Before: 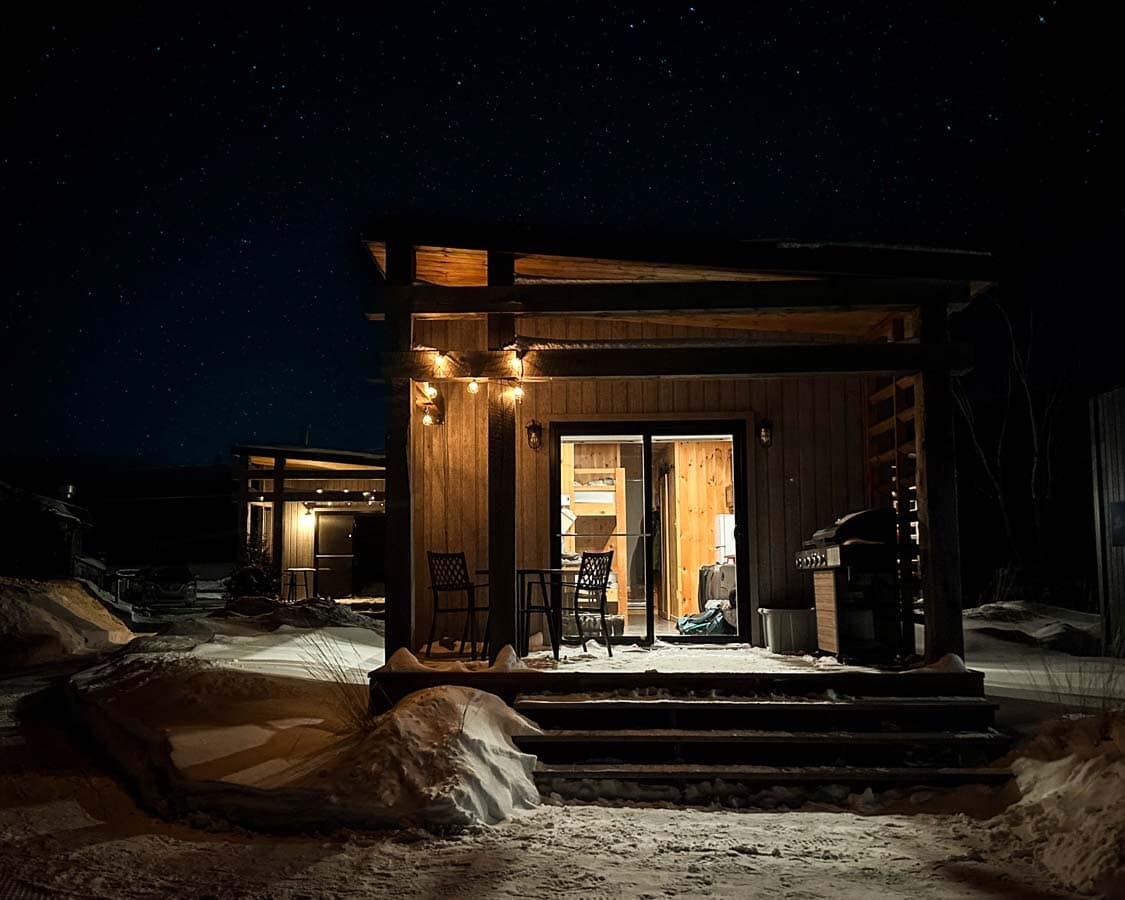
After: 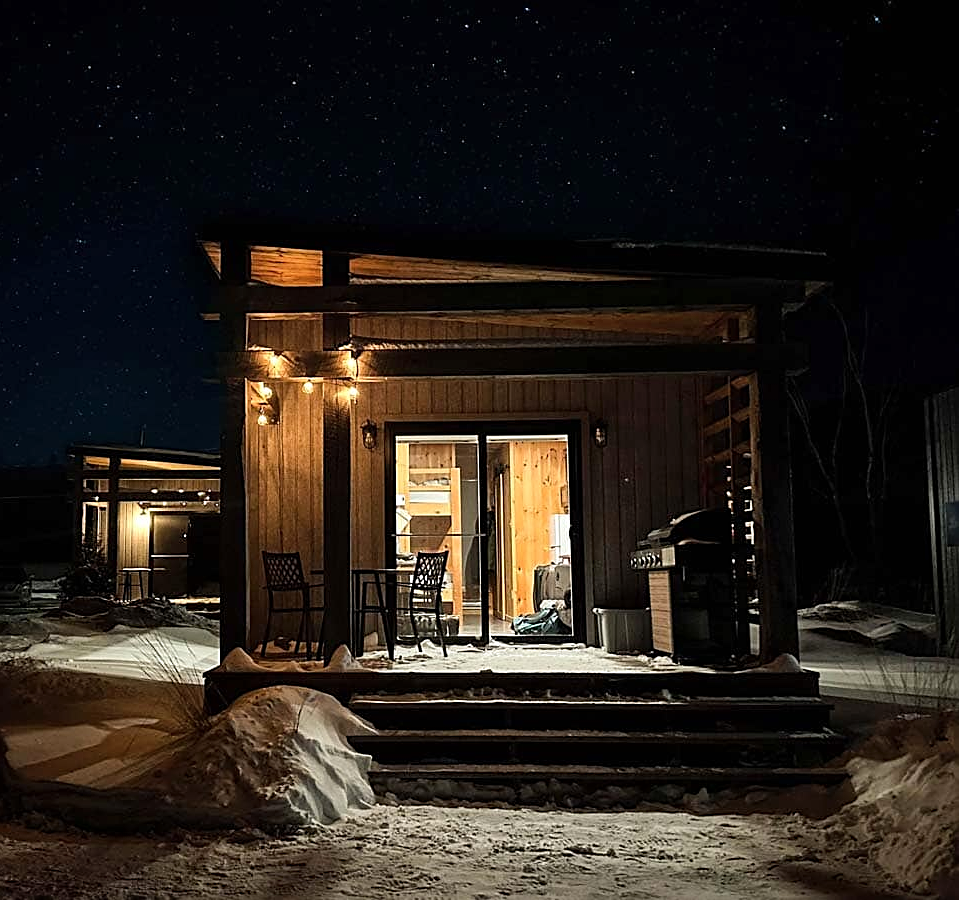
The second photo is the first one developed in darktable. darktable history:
shadows and highlights: shadows 31.97, highlights -31.75, soften with gaussian
crop and rotate: left 14.667%
sharpen: on, module defaults
